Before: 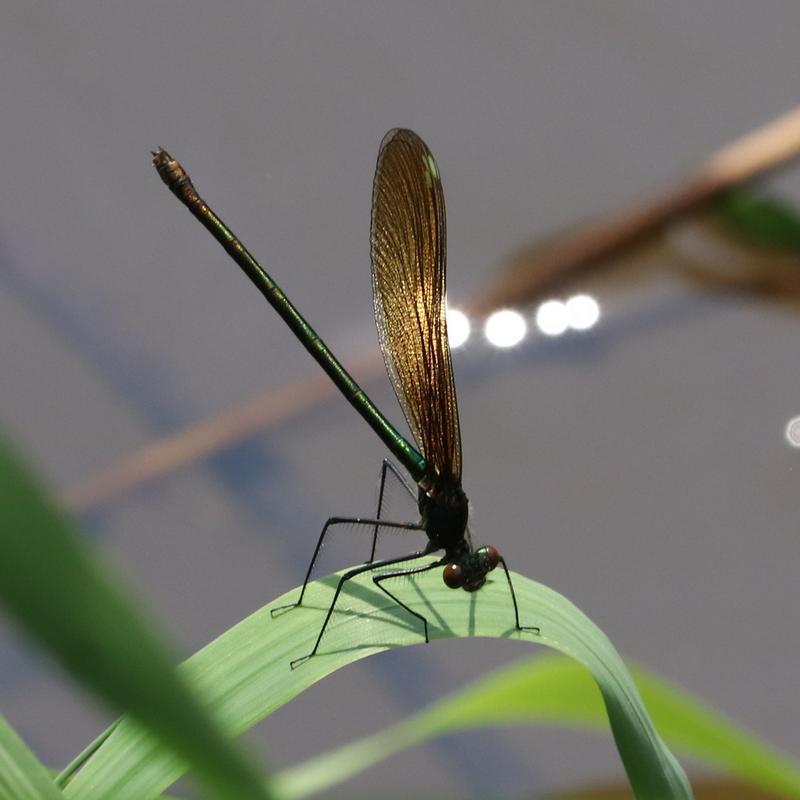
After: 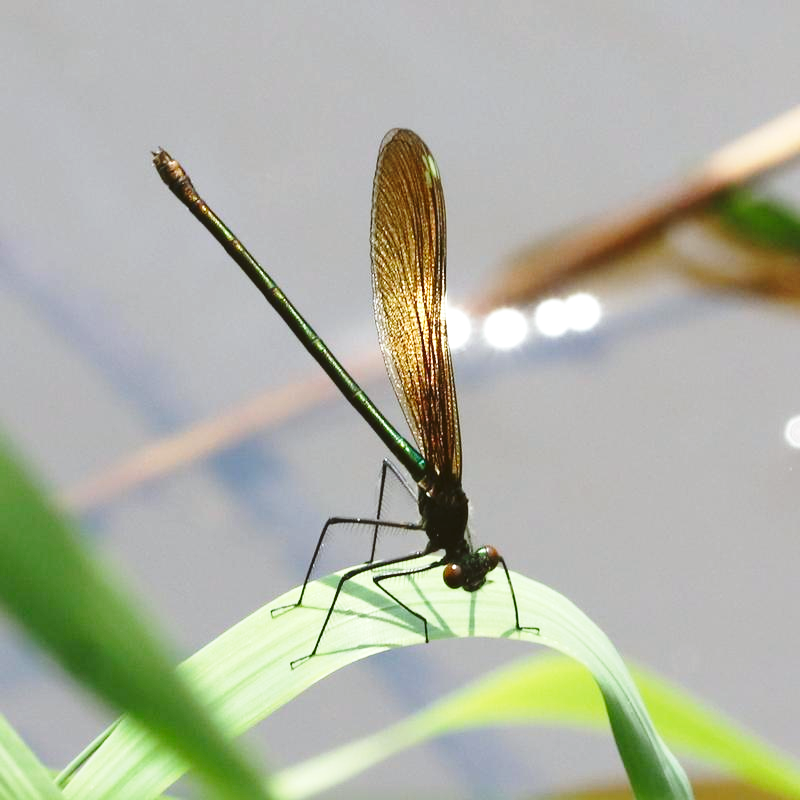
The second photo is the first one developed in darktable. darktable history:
color balance: lift [1.004, 1.002, 1.002, 0.998], gamma [1, 1.007, 1.002, 0.993], gain [1, 0.977, 1.013, 1.023], contrast -3.64%
base curve: curves: ch0 [(0, 0) (0.028, 0.03) (0.121, 0.232) (0.46, 0.748) (0.859, 0.968) (1, 1)], preserve colors none
exposure: black level correction -0.002, exposure 0.54 EV, compensate highlight preservation false
